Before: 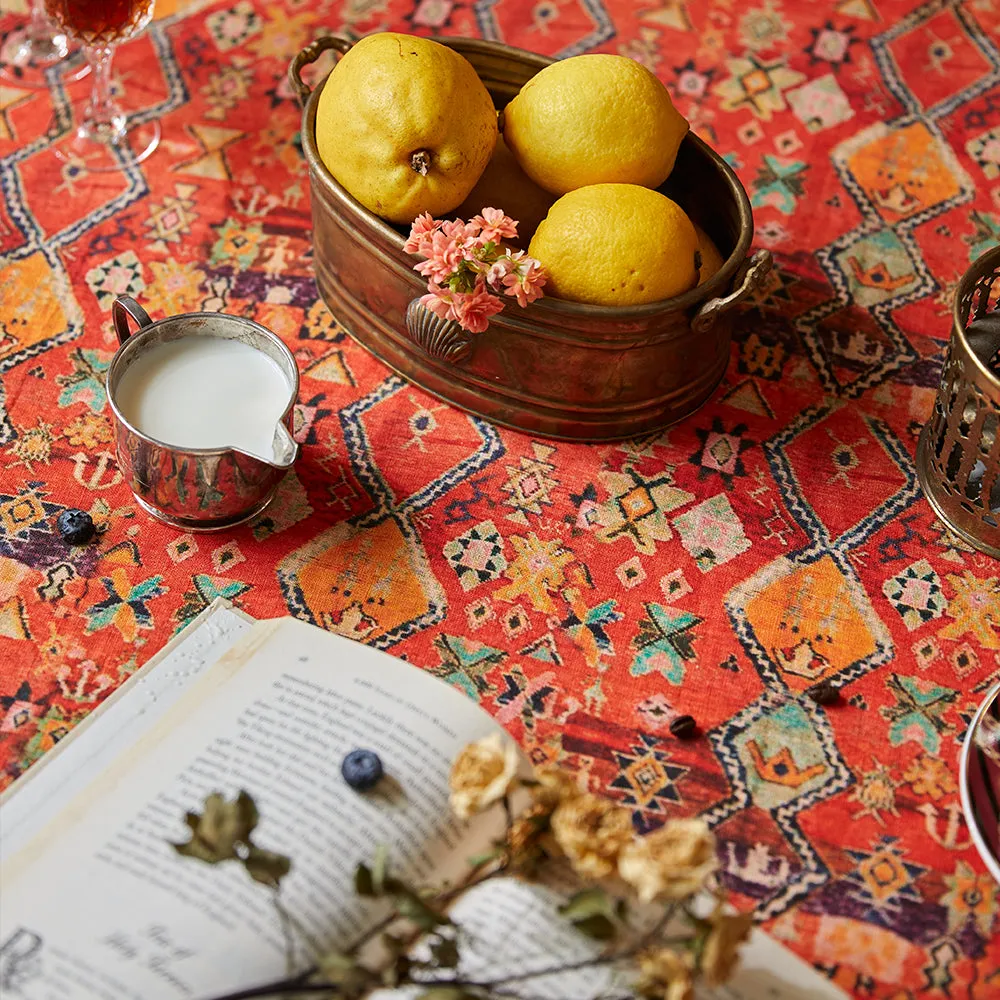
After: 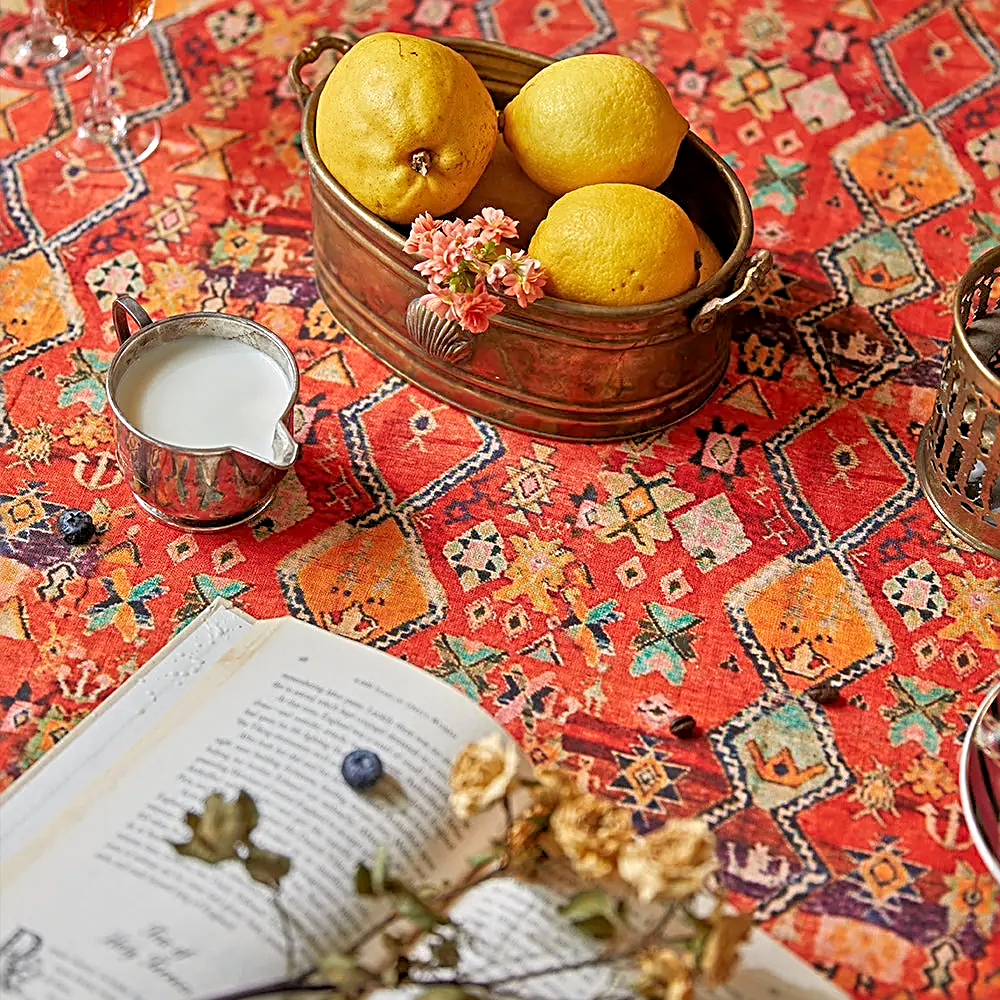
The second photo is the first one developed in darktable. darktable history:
tone equalizer: -7 EV 0.146 EV, -6 EV 0.636 EV, -5 EV 1.14 EV, -4 EV 1.34 EV, -3 EV 1.12 EV, -2 EV 0.6 EV, -1 EV 0.155 EV
local contrast: highlights 101%, shadows 100%, detail 120%, midtone range 0.2
sharpen: radius 2.69, amount 0.655
